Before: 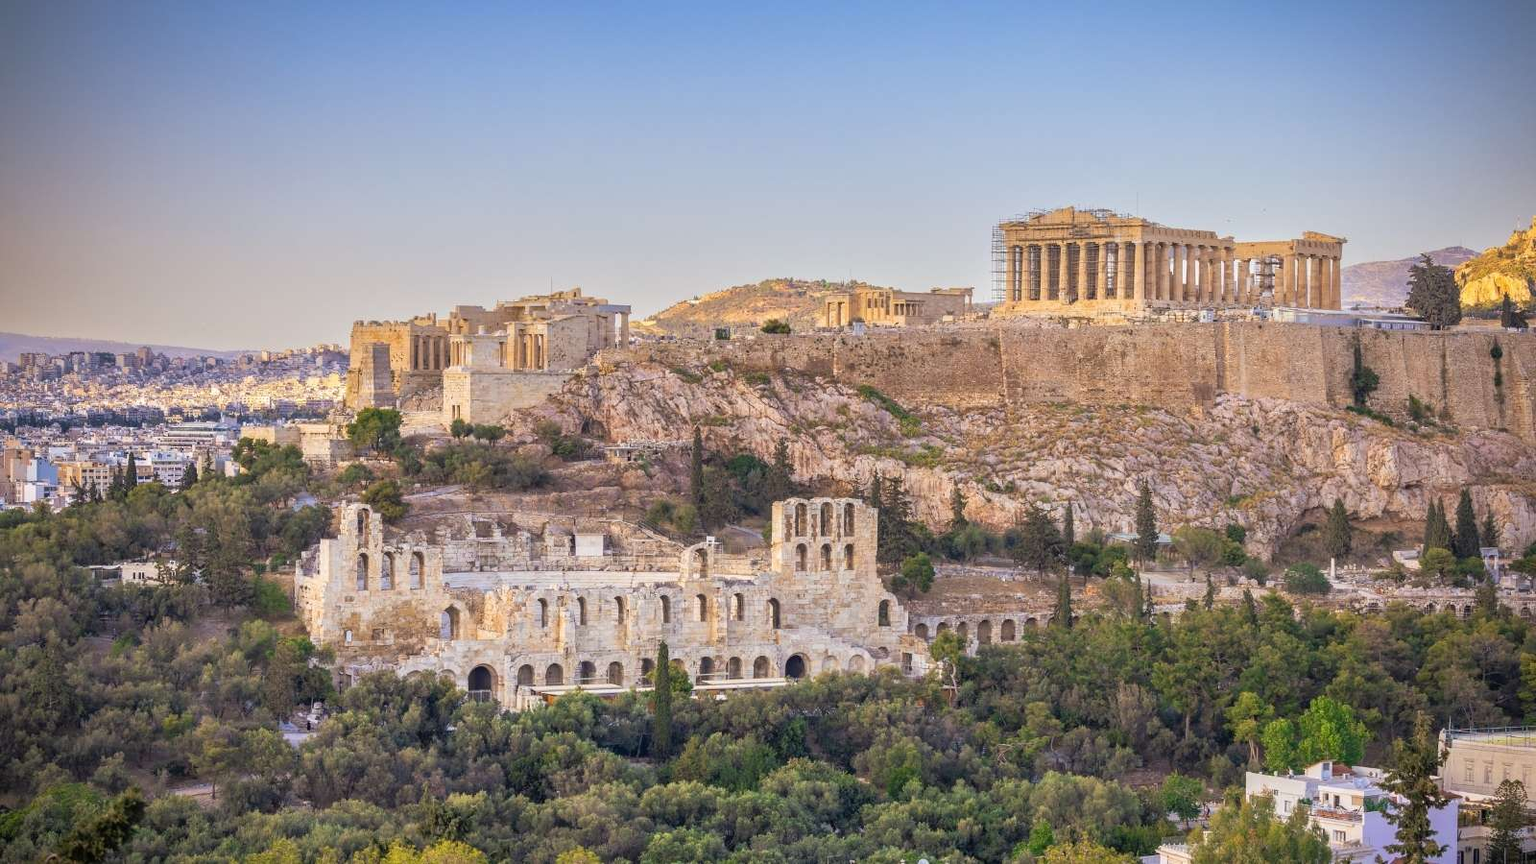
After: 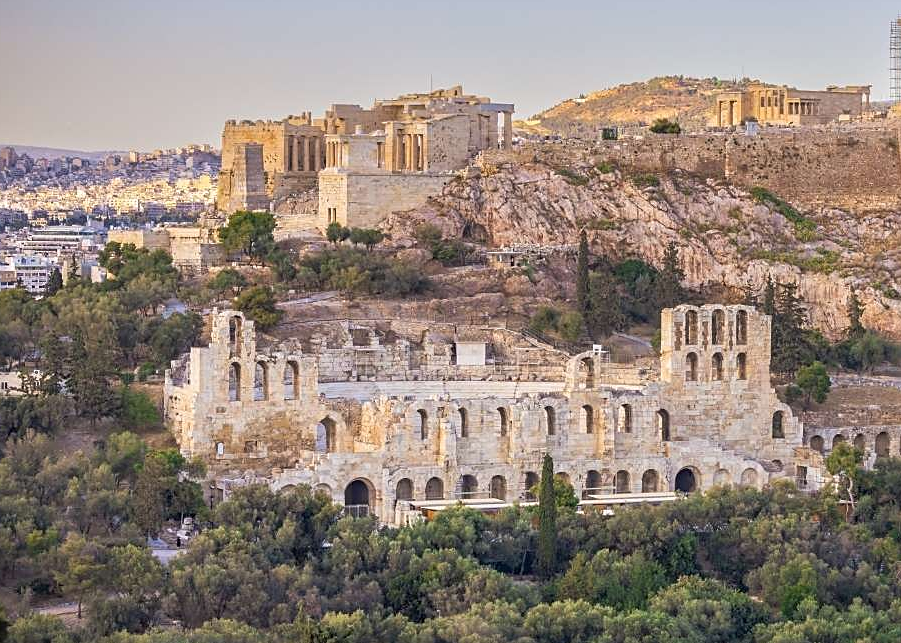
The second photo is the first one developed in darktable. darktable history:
sharpen: on, module defaults
crop: left 8.966%, top 23.852%, right 34.699%, bottom 4.703%
